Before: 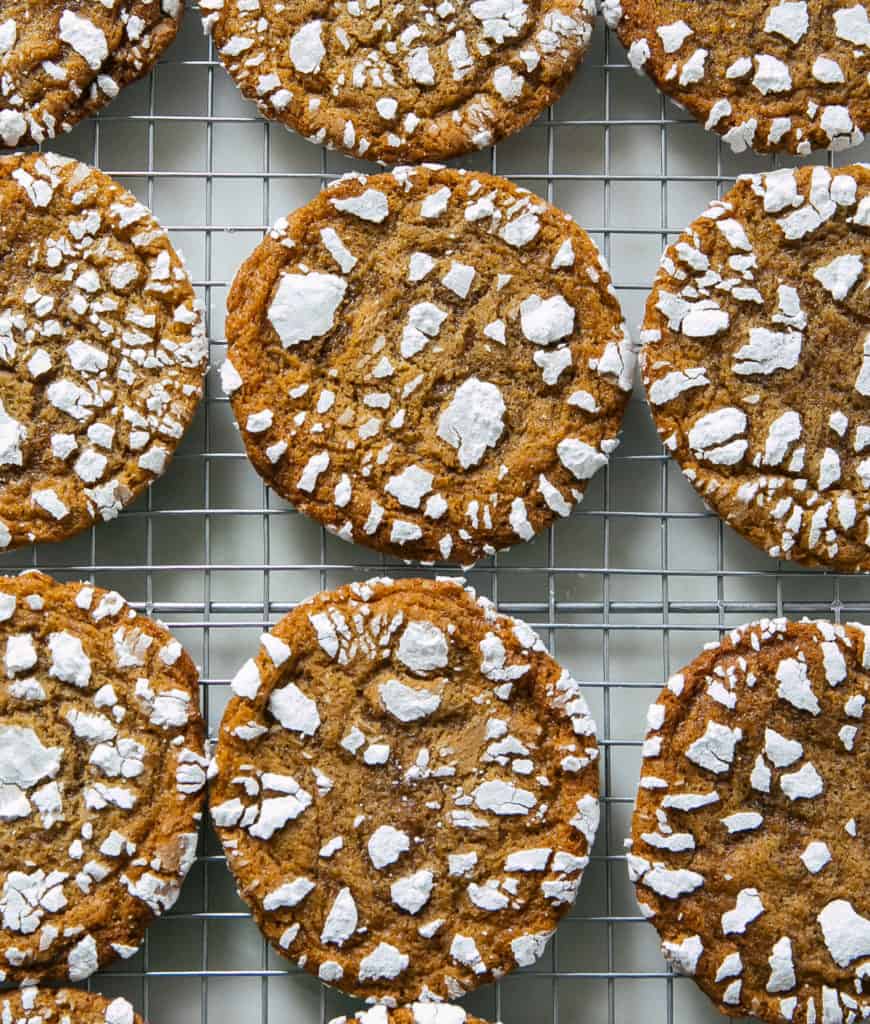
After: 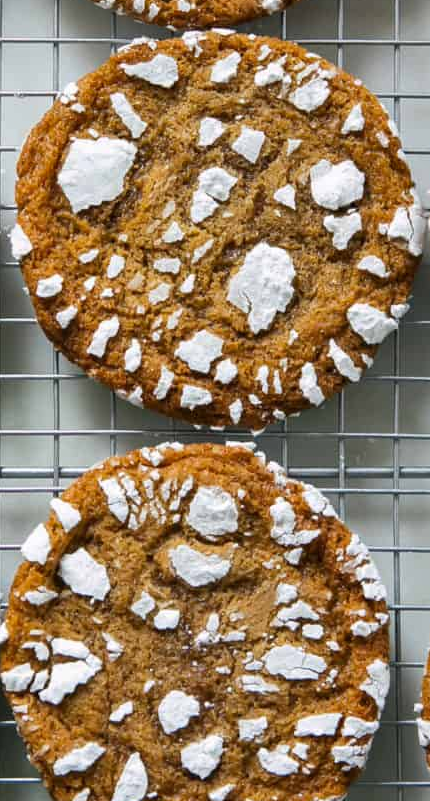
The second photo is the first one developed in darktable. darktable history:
crop and rotate: angle 0.024°, left 24.215%, top 13.259%, right 26.233%, bottom 8.444%
shadows and highlights: radius 109.43, shadows 41.25, highlights -72.16, low approximation 0.01, soften with gaussian
